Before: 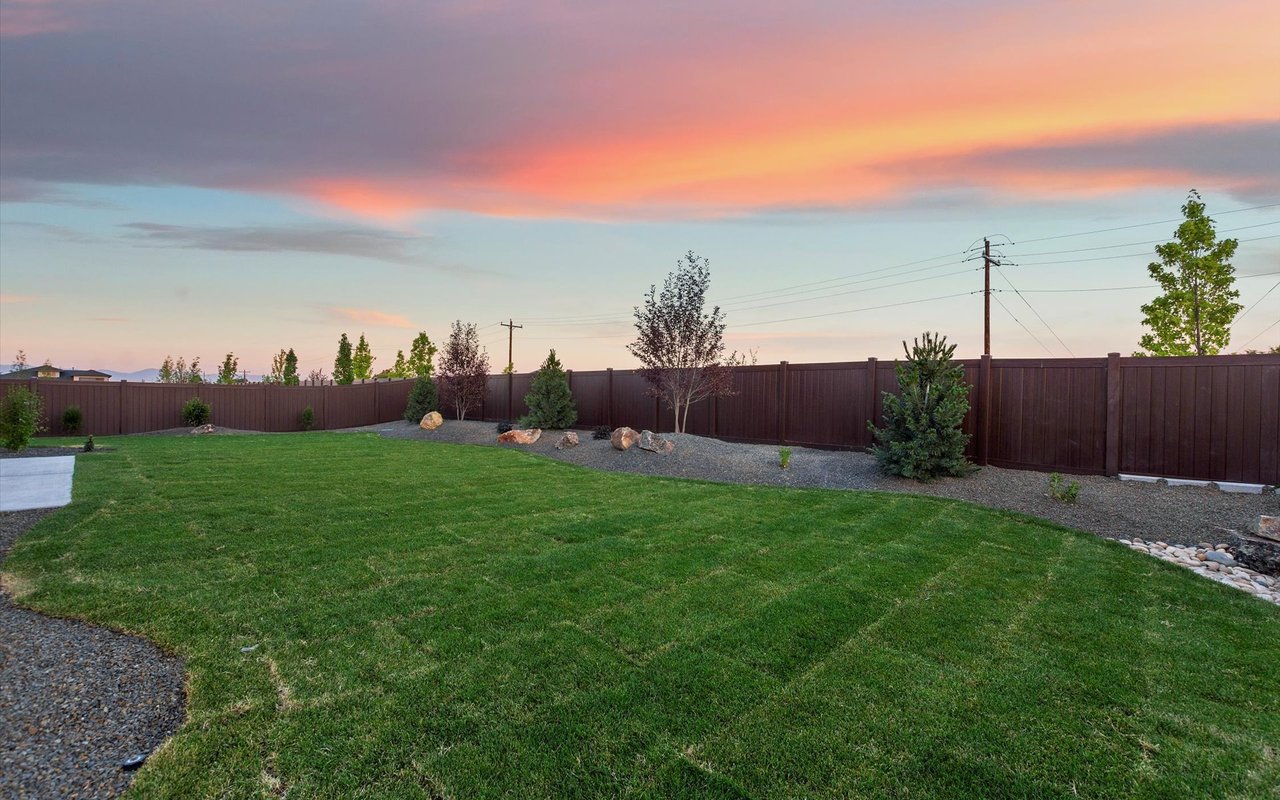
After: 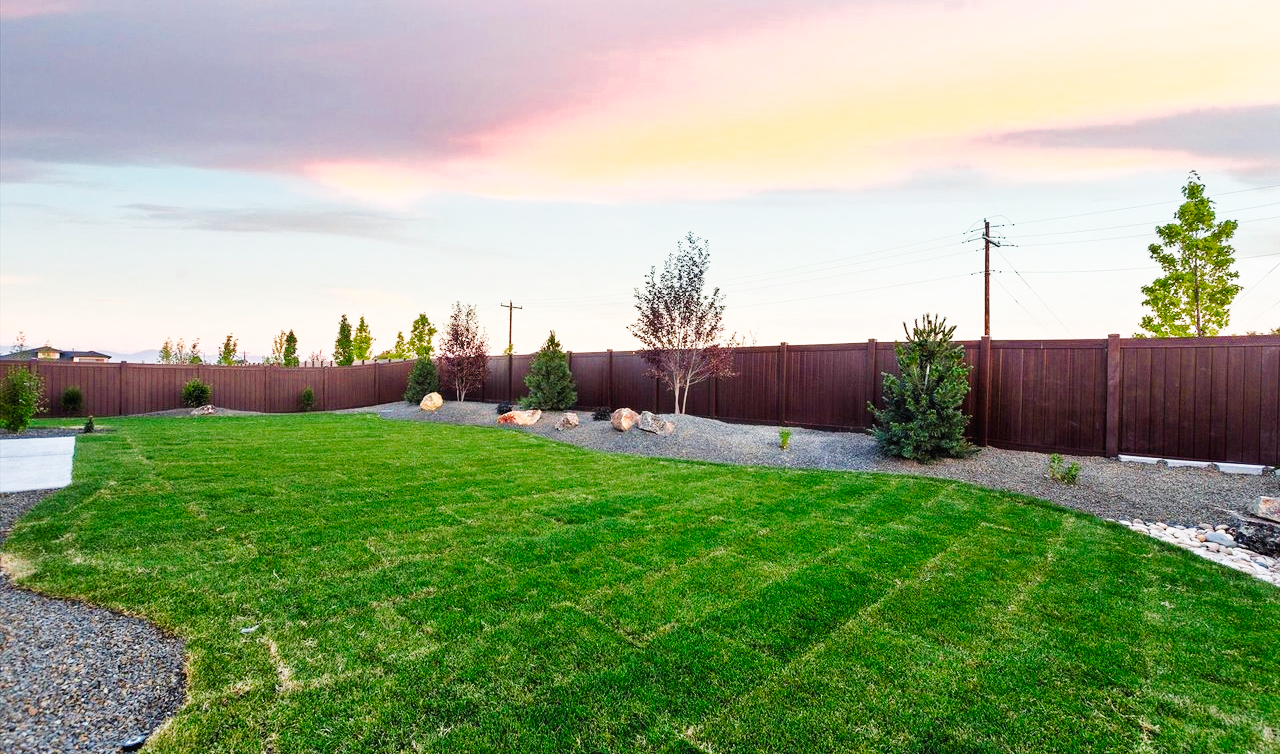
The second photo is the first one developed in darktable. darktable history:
crop and rotate: top 2.387%, bottom 3.244%
shadows and highlights: shadows 25.02, highlights -23.53
base curve: curves: ch0 [(0, 0.003) (0.001, 0.002) (0.006, 0.004) (0.02, 0.022) (0.048, 0.086) (0.094, 0.234) (0.162, 0.431) (0.258, 0.629) (0.385, 0.8) (0.548, 0.918) (0.751, 0.988) (1, 1)], exposure shift 0.01, preserve colors none
color zones: curves: ch0 [(0, 0.465) (0.092, 0.596) (0.289, 0.464) (0.429, 0.453) (0.571, 0.464) (0.714, 0.455) (0.857, 0.462) (1, 0.465)]
